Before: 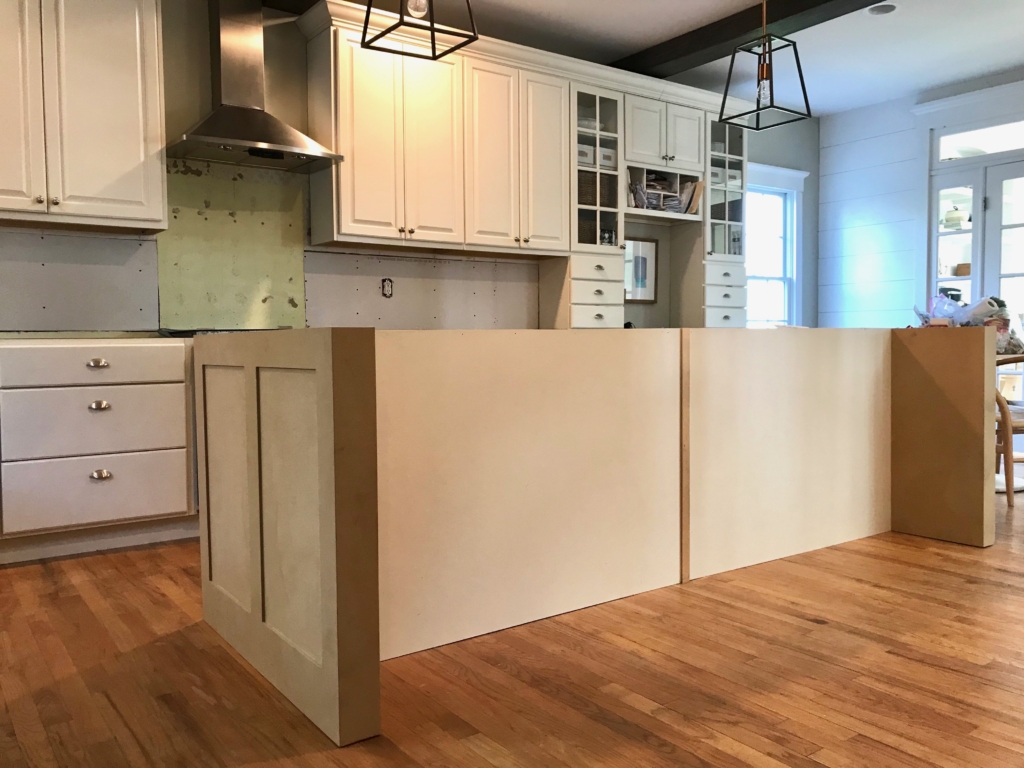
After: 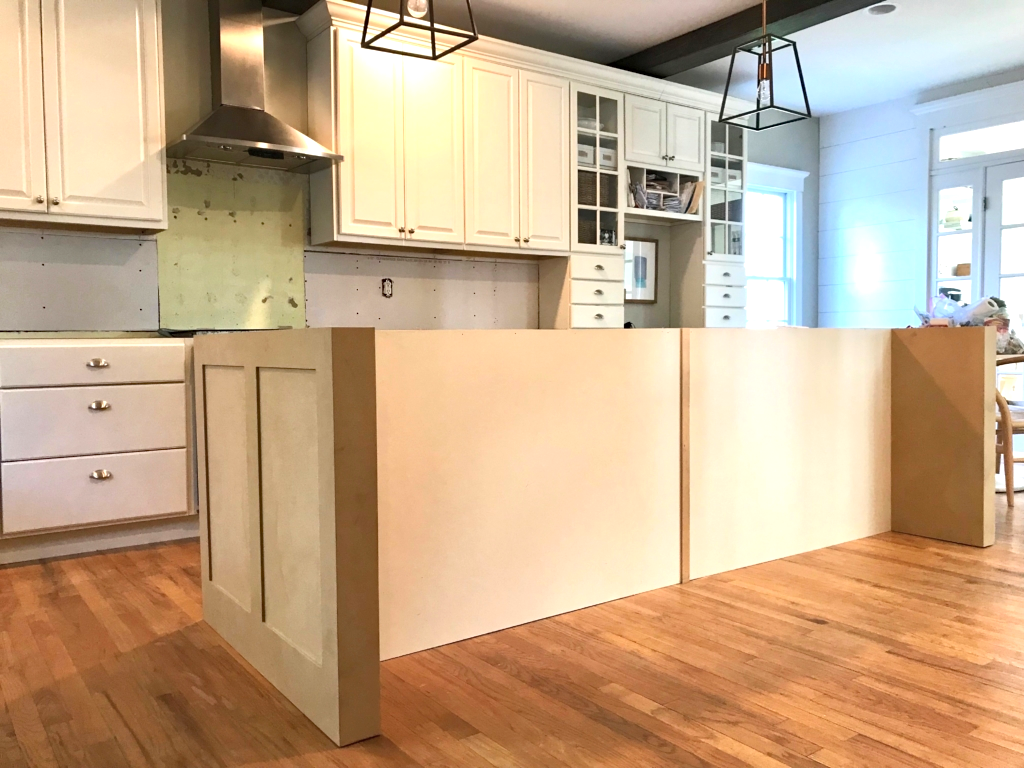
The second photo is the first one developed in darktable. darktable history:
exposure: exposure 0.603 EV, compensate highlight preservation false
contrast brightness saturation: contrast 0.048, brightness 0.063, saturation 0.005
haze removal: strength 0.093, compatibility mode true, adaptive false
